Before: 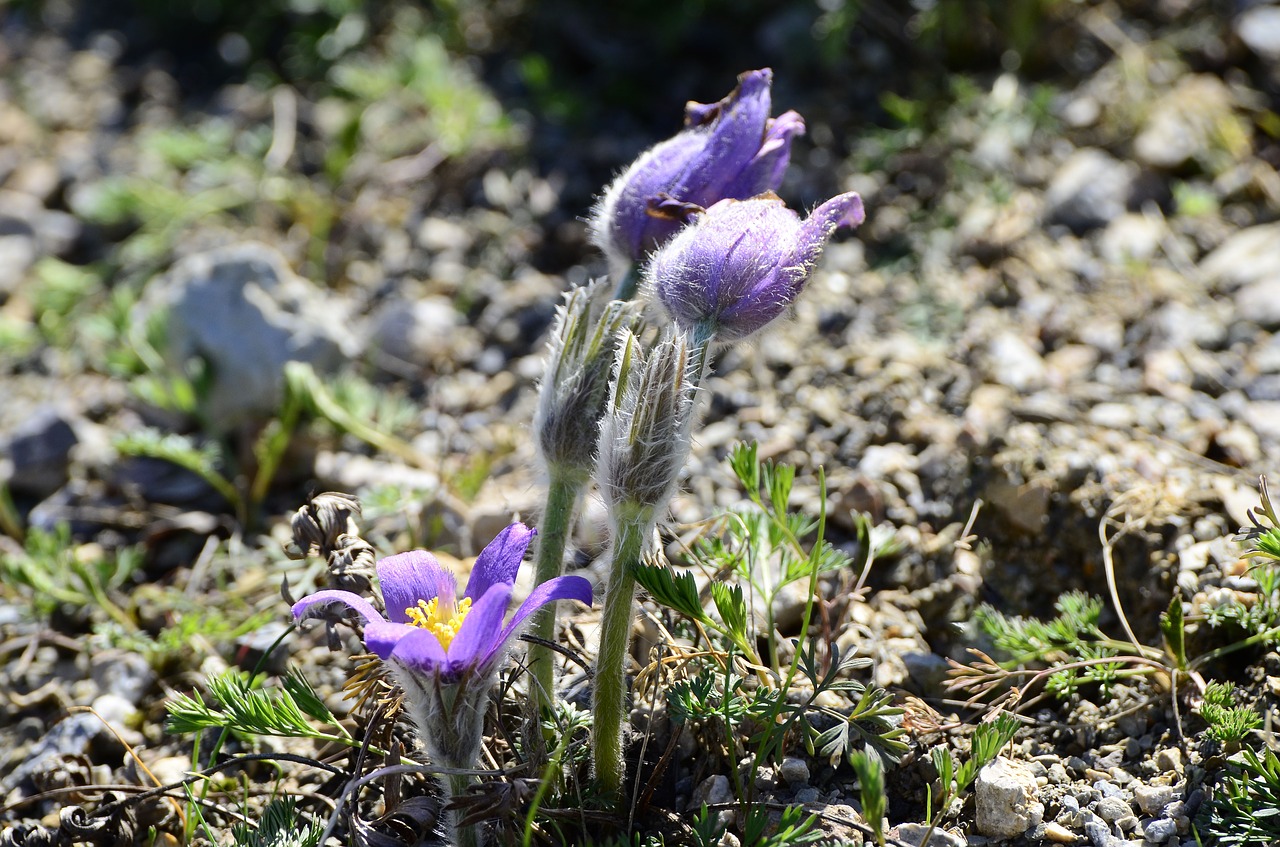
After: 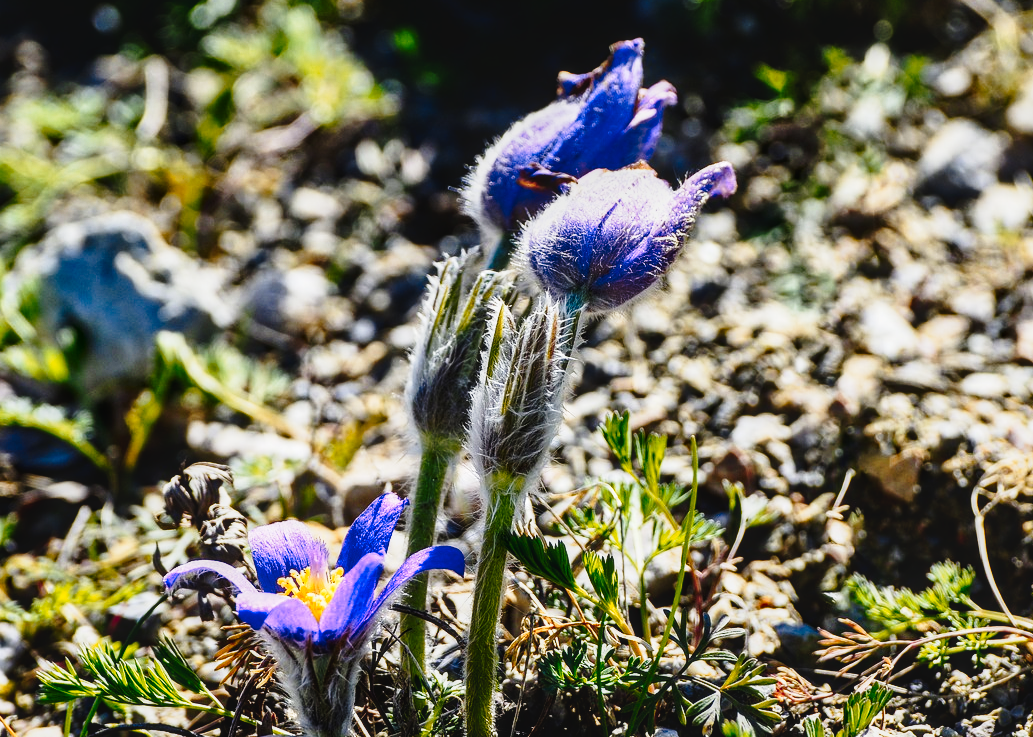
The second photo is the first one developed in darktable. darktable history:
exposure: compensate highlight preservation false
contrast brightness saturation: contrast 0.193, brightness -0.24, saturation 0.105
tone equalizer: -7 EV 0.151 EV, -6 EV 0.6 EV, -5 EV 1.19 EV, -4 EV 1.3 EV, -3 EV 1.16 EV, -2 EV 0.6 EV, -1 EV 0.145 EV
crop: left 10.007%, top 3.548%, right 9.223%, bottom 9.432%
tone curve: curves: ch0 [(0, 0.032) (0.078, 0.052) (0.236, 0.168) (0.43, 0.472) (0.508, 0.566) (0.66, 0.754) (0.79, 0.883) (0.994, 0.974)]; ch1 [(0, 0) (0.161, 0.092) (0.35, 0.33) (0.379, 0.401) (0.456, 0.456) (0.508, 0.501) (0.547, 0.531) (0.573, 0.563) (0.625, 0.602) (0.718, 0.734) (1, 1)]; ch2 [(0, 0) (0.369, 0.427) (0.44, 0.434) (0.502, 0.501) (0.54, 0.537) (0.586, 0.59) (0.621, 0.604) (1, 1)], preserve colors none
local contrast: on, module defaults
color zones: curves: ch1 [(0.239, 0.552) (0.75, 0.5)]; ch2 [(0.25, 0.462) (0.749, 0.457)]
